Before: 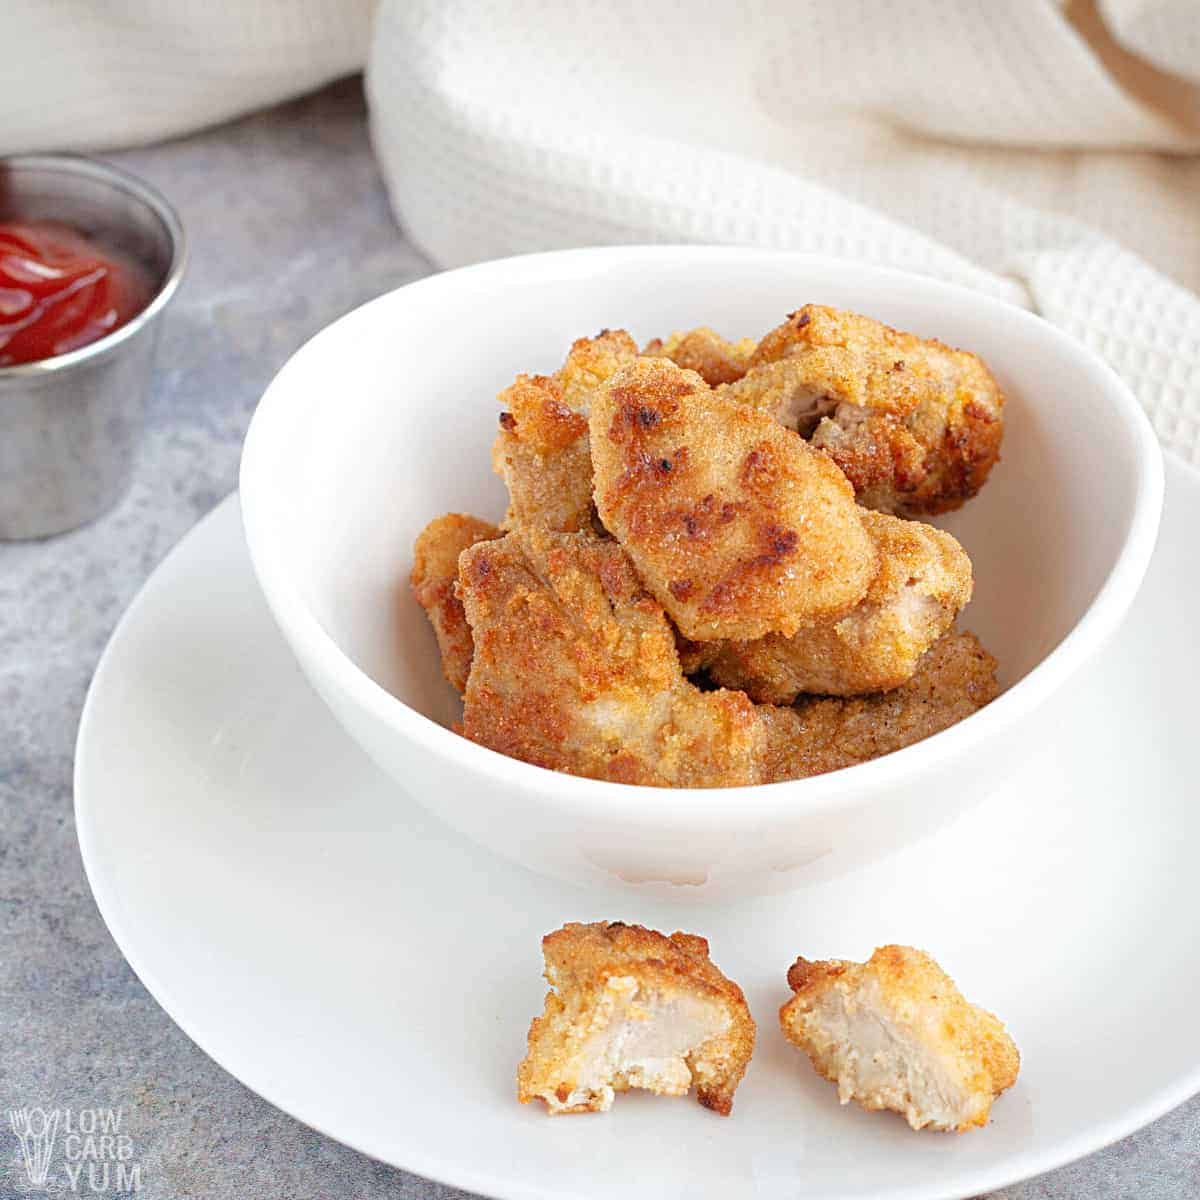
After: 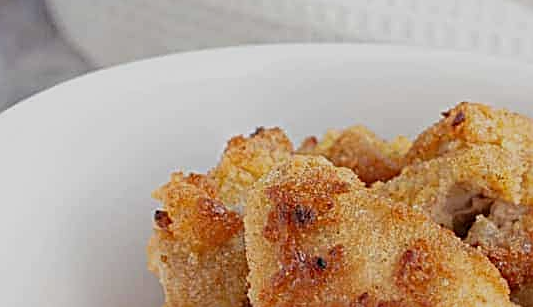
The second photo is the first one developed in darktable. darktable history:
crop: left 28.788%, top 16.857%, right 26.745%, bottom 57.481%
exposure: exposure -0.596 EV, compensate highlight preservation false
sharpen: on, module defaults
